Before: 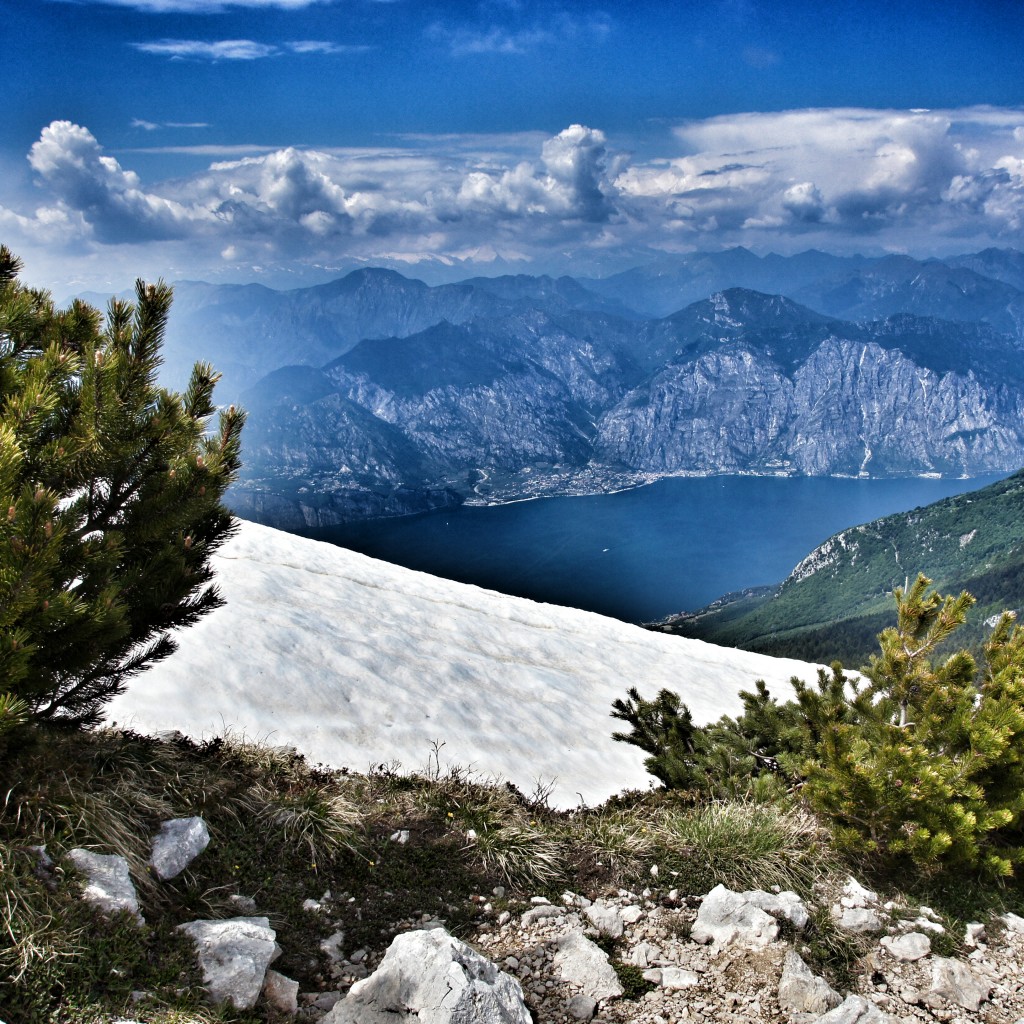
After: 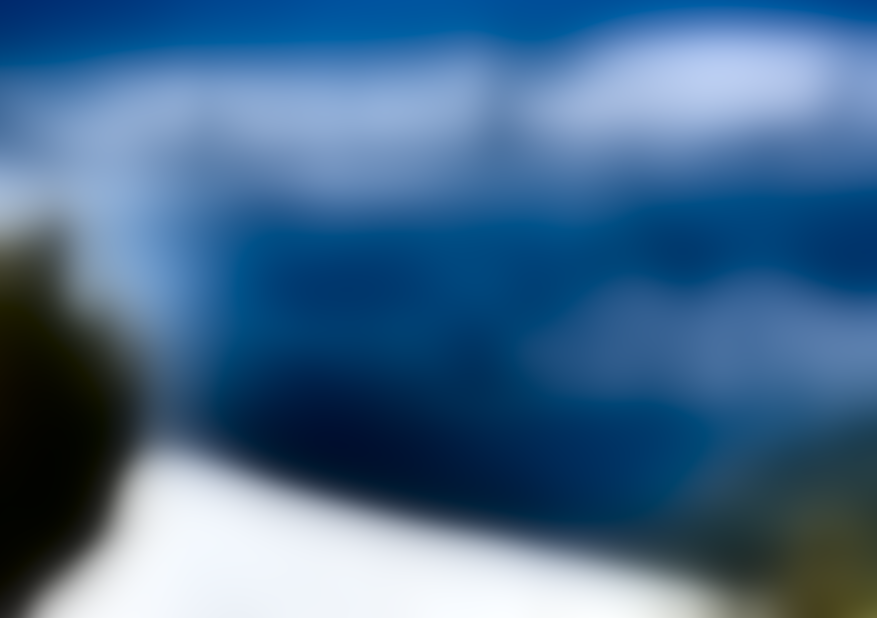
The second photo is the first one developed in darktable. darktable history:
color zones: curves: ch0 [(0, 0.5) (0.143, 0.5) (0.286, 0.5) (0.429, 0.5) (0.571, 0.5) (0.714, 0.476) (0.857, 0.5) (1, 0.5)]; ch2 [(0, 0.5) (0.143, 0.5) (0.286, 0.5) (0.429, 0.5) (0.571, 0.5) (0.714, 0.487) (0.857, 0.5) (1, 0.5)]
crop and rotate: left 9.345%, top 7.22%, right 4.982%, bottom 32.331%
exposure: exposure 0.496 EV, compensate highlight preservation false
lowpass: radius 31.92, contrast 1.72, brightness -0.98, saturation 0.94
